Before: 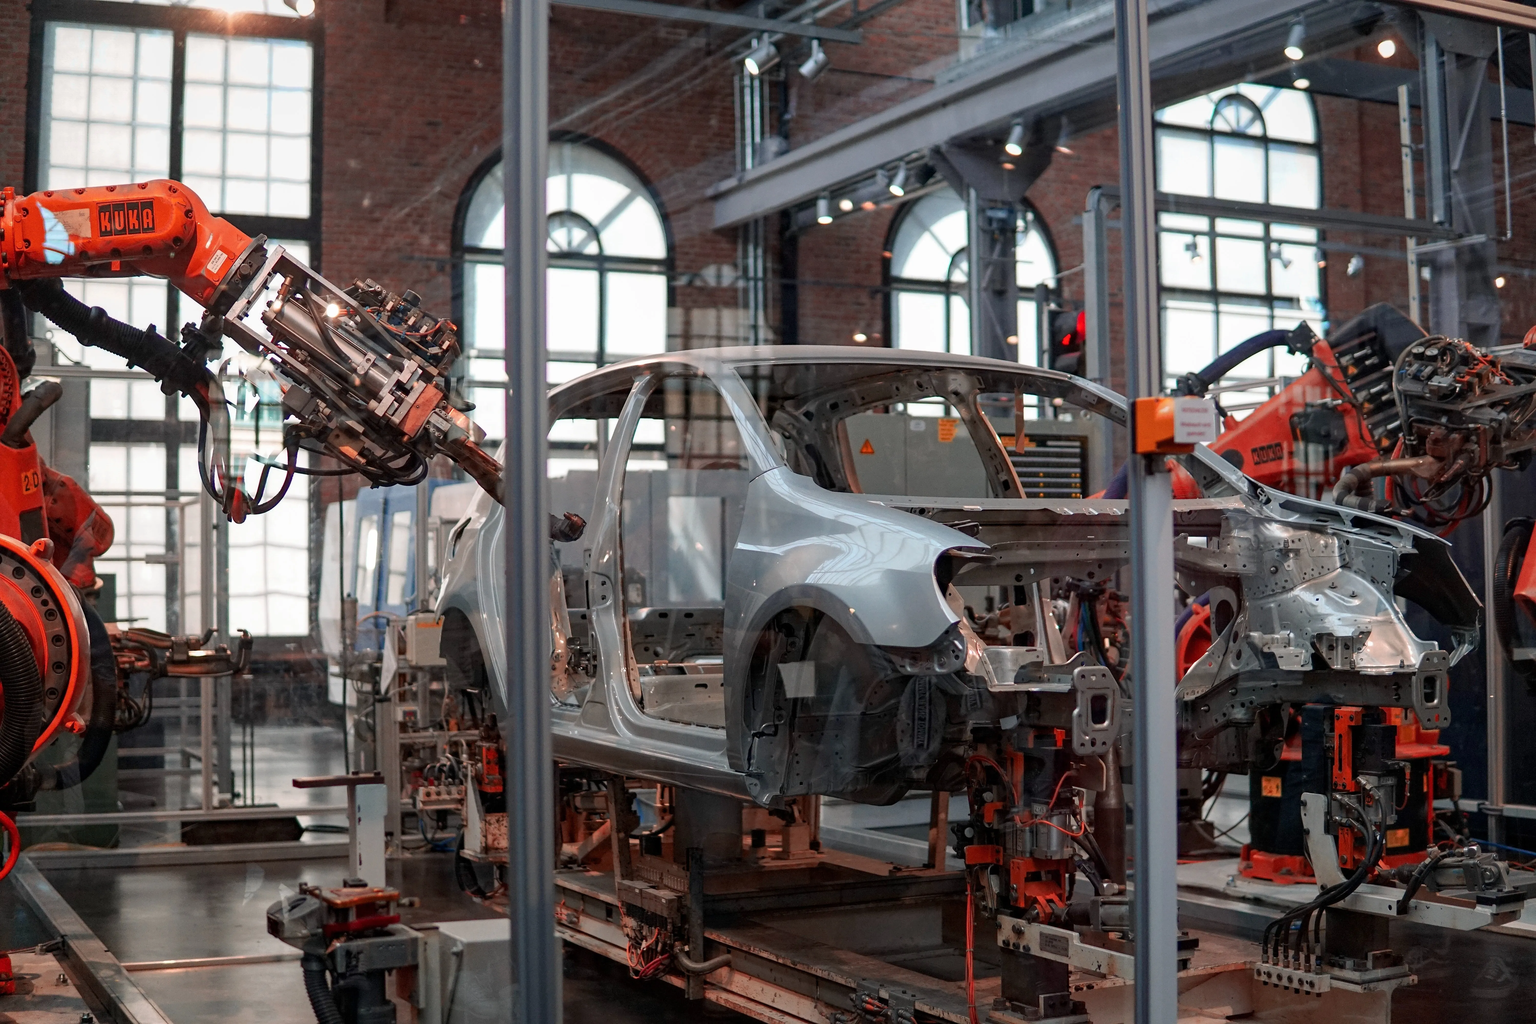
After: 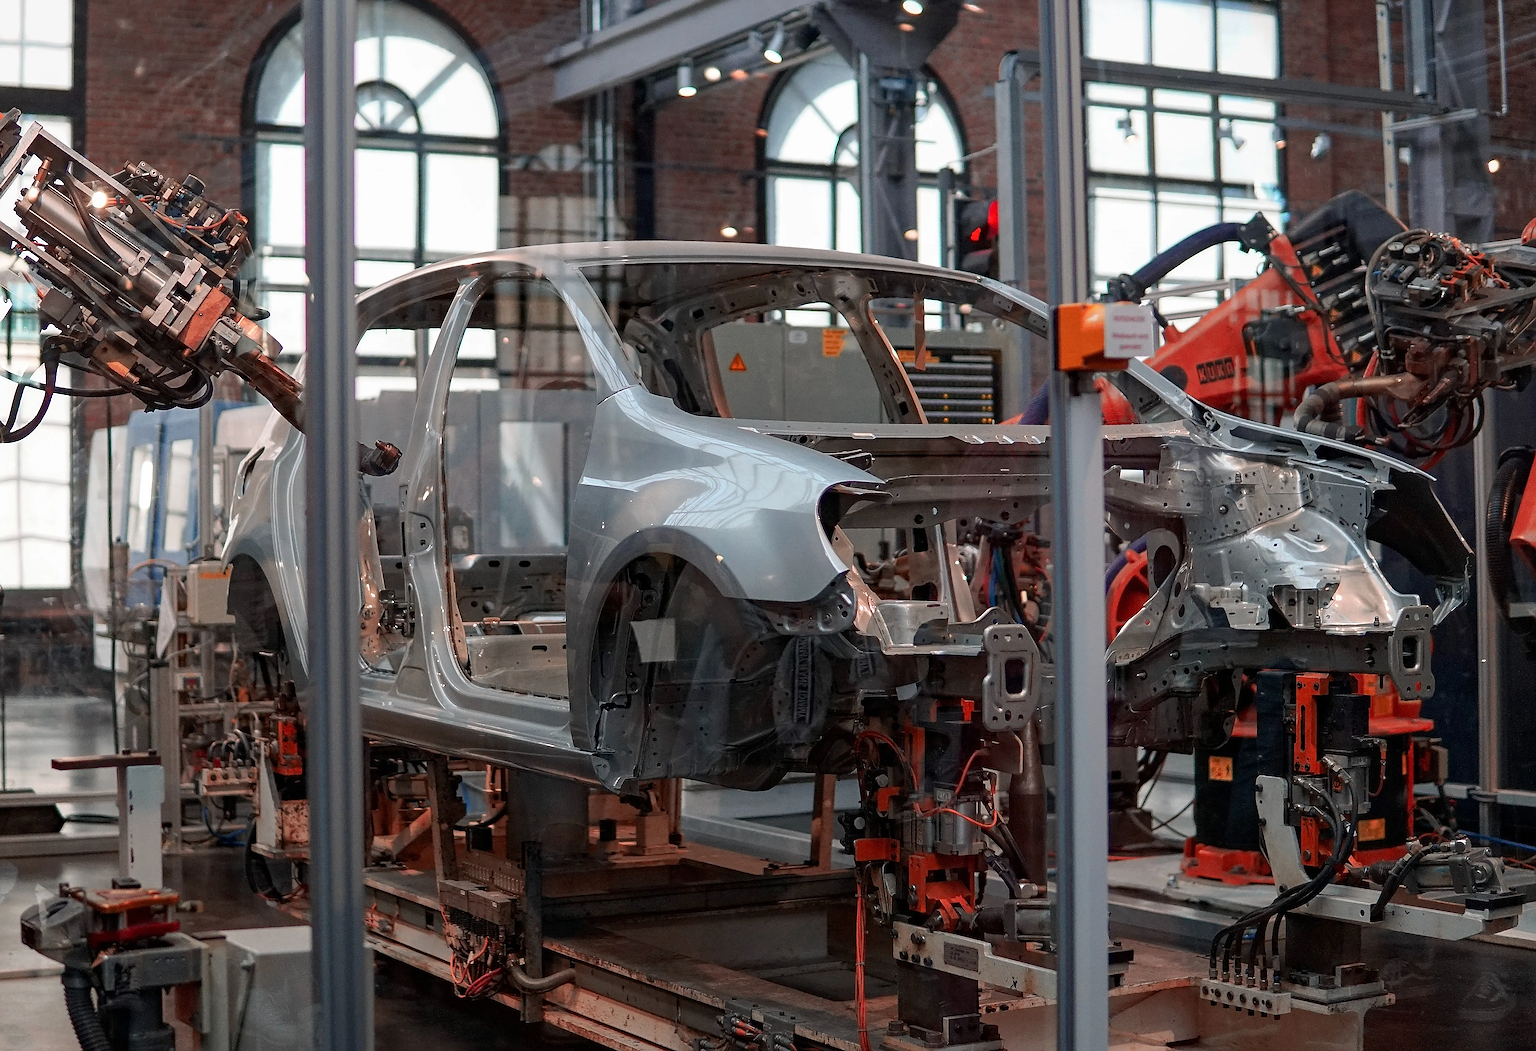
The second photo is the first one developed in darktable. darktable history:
crop: left 16.276%, top 14.042%
sharpen: radius 1.707, amount 1.277
